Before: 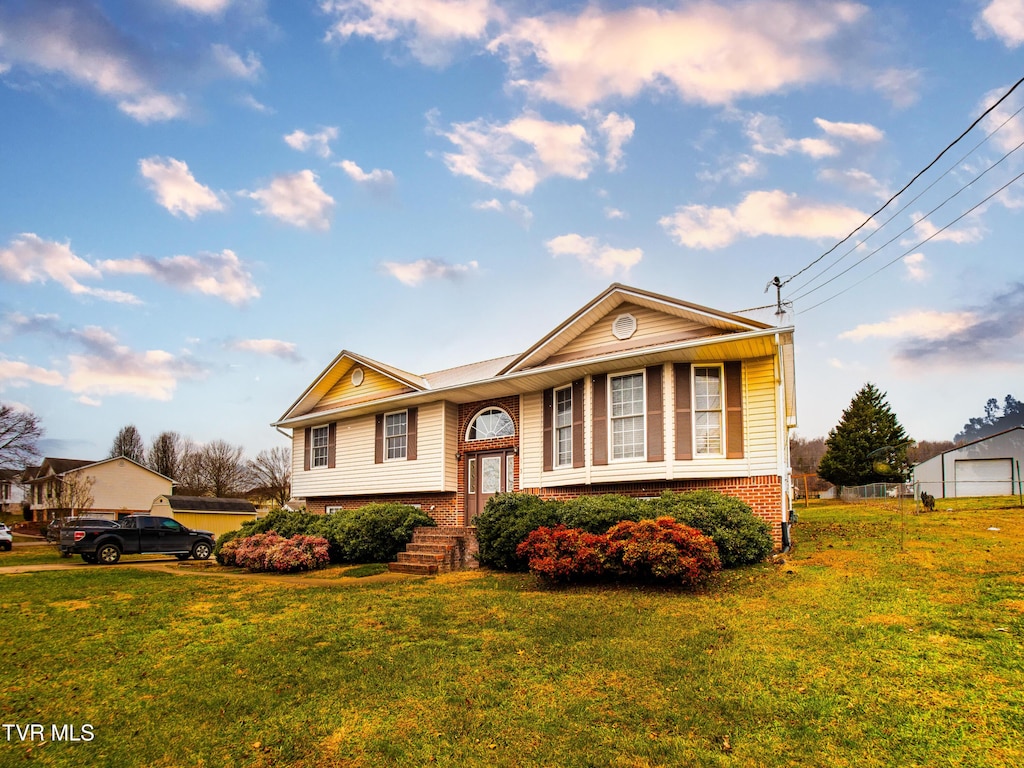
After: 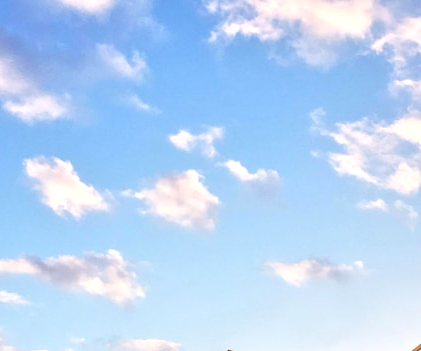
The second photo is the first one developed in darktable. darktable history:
crop and rotate: left 11.299%, top 0.117%, right 47.565%, bottom 54.171%
tone equalizer: -7 EV 0.144 EV, -6 EV 0.602 EV, -5 EV 1.12 EV, -4 EV 1.3 EV, -3 EV 1.15 EV, -2 EV 0.6 EV, -1 EV 0.168 EV, smoothing diameter 2.15%, edges refinement/feathering 19.31, mask exposure compensation -1.57 EV, filter diffusion 5
